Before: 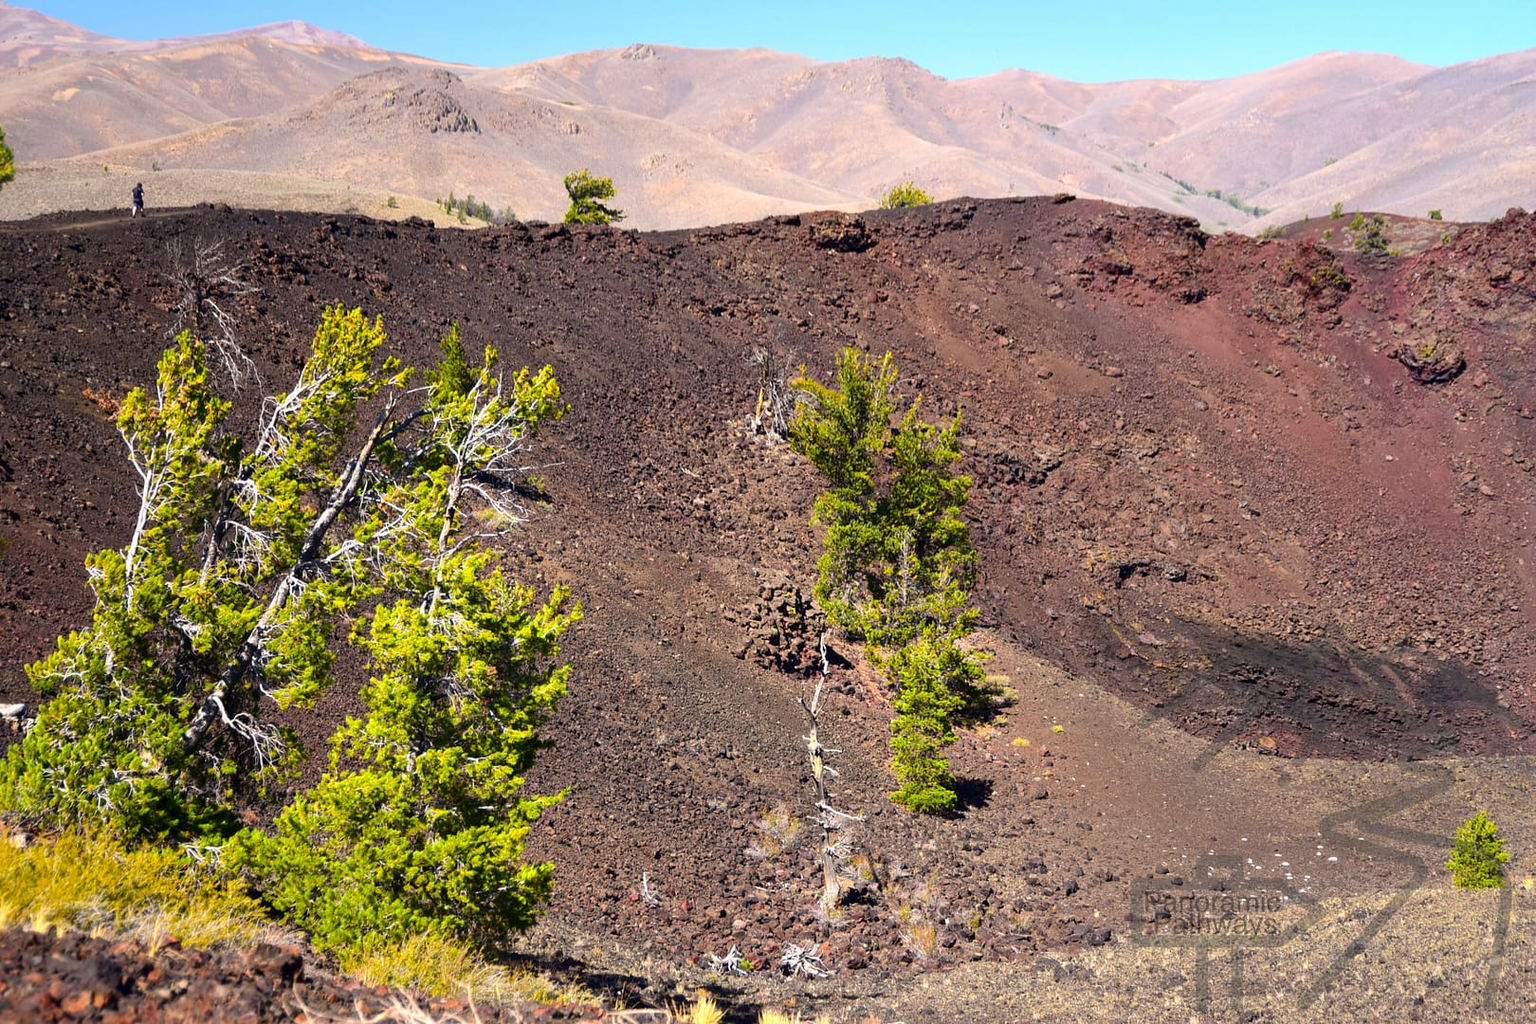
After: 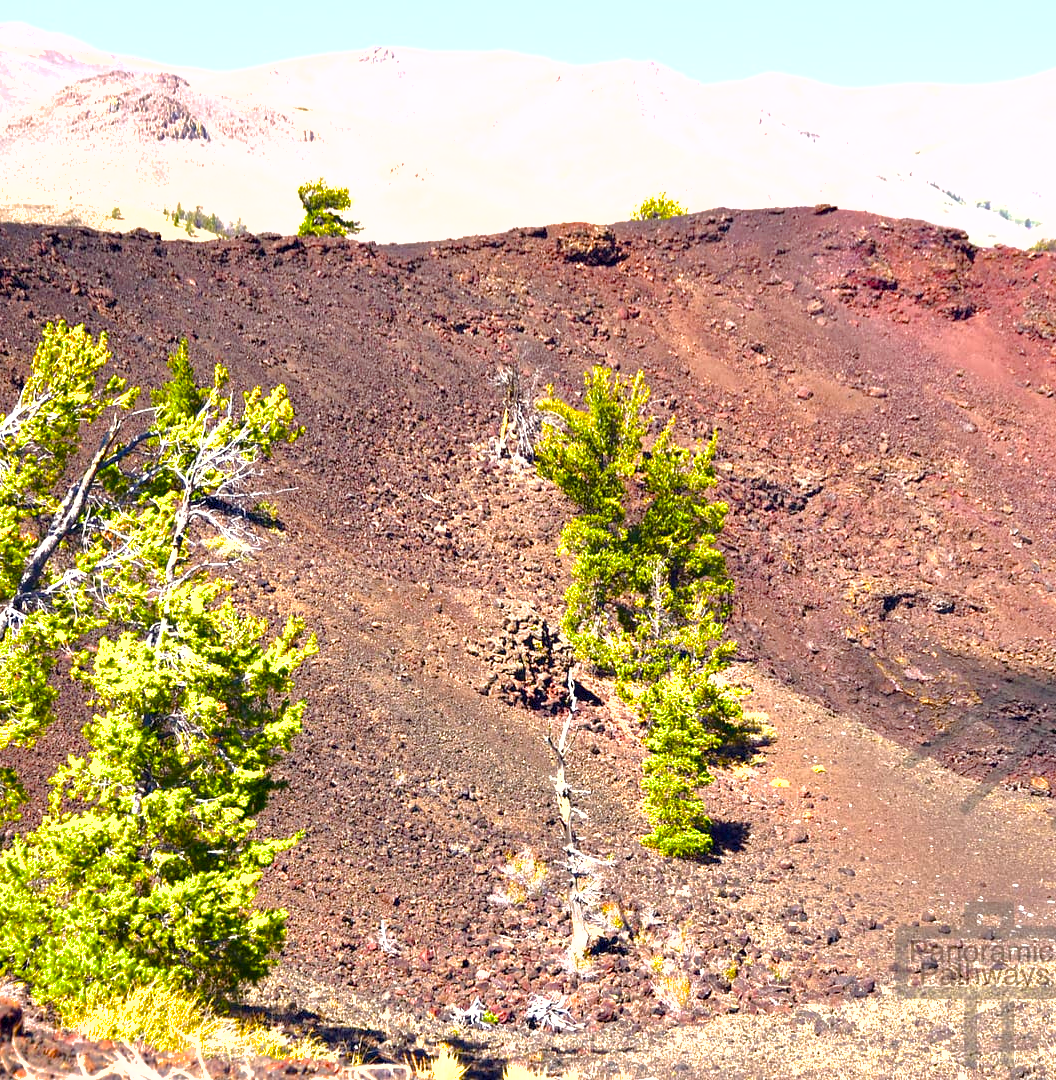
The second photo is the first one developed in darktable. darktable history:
exposure: black level correction 0, exposure 1.2 EV, compensate highlight preservation false
tone curve: curves: ch0 [(0, 0) (0.003, 0.003) (0.011, 0.011) (0.025, 0.025) (0.044, 0.044) (0.069, 0.069) (0.1, 0.099) (0.136, 0.135) (0.177, 0.176) (0.224, 0.223) (0.277, 0.275) (0.335, 0.333) (0.399, 0.396) (0.468, 0.465) (0.543, 0.541) (0.623, 0.622) (0.709, 0.708) (0.801, 0.8) (0.898, 0.897) (1, 1)], color space Lab, independent channels, preserve colors none
color balance rgb: perceptual saturation grading › global saturation 34.653%, perceptual saturation grading › highlights -29.803%, perceptual saturation grading › shadows 35.978%, global vibrance 14.787%
crop and rotate: left 18.358%, right 16.444%
shadows and highlights: shadows 30.06
